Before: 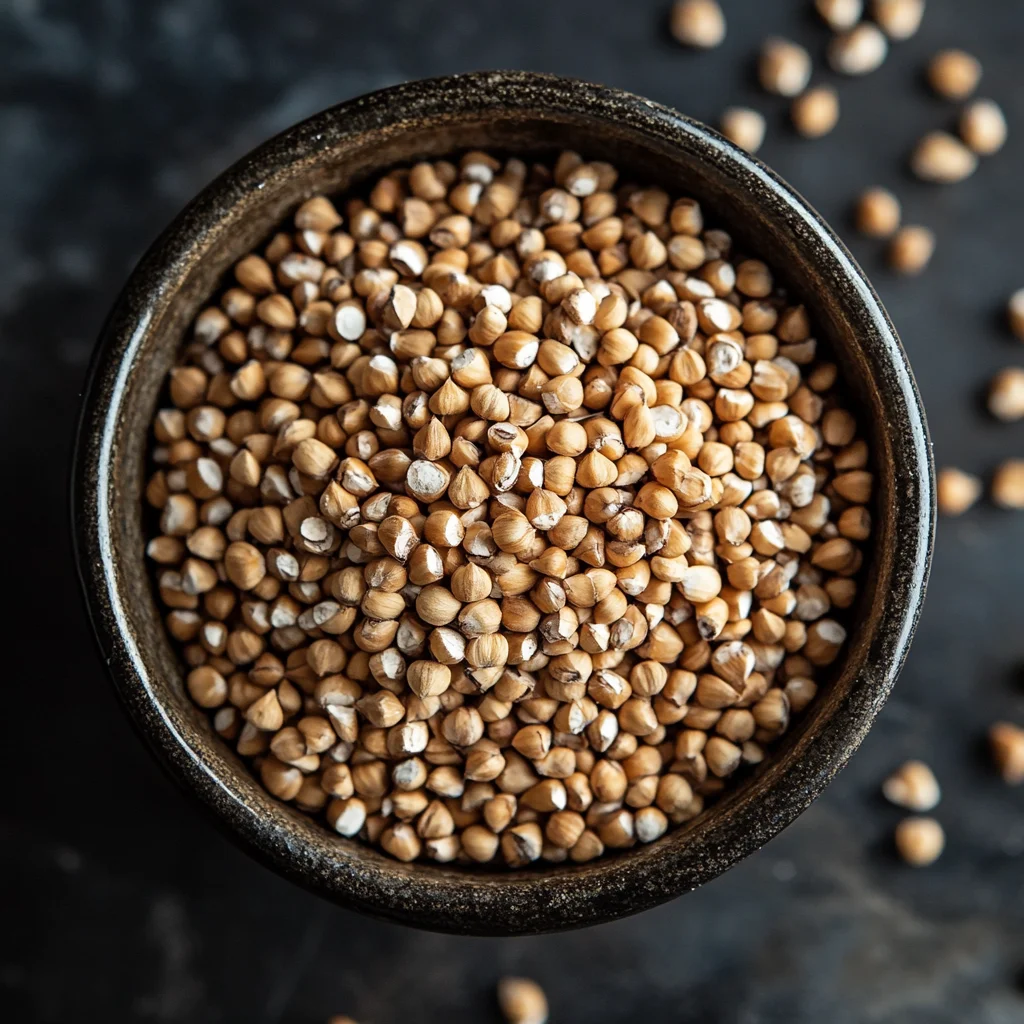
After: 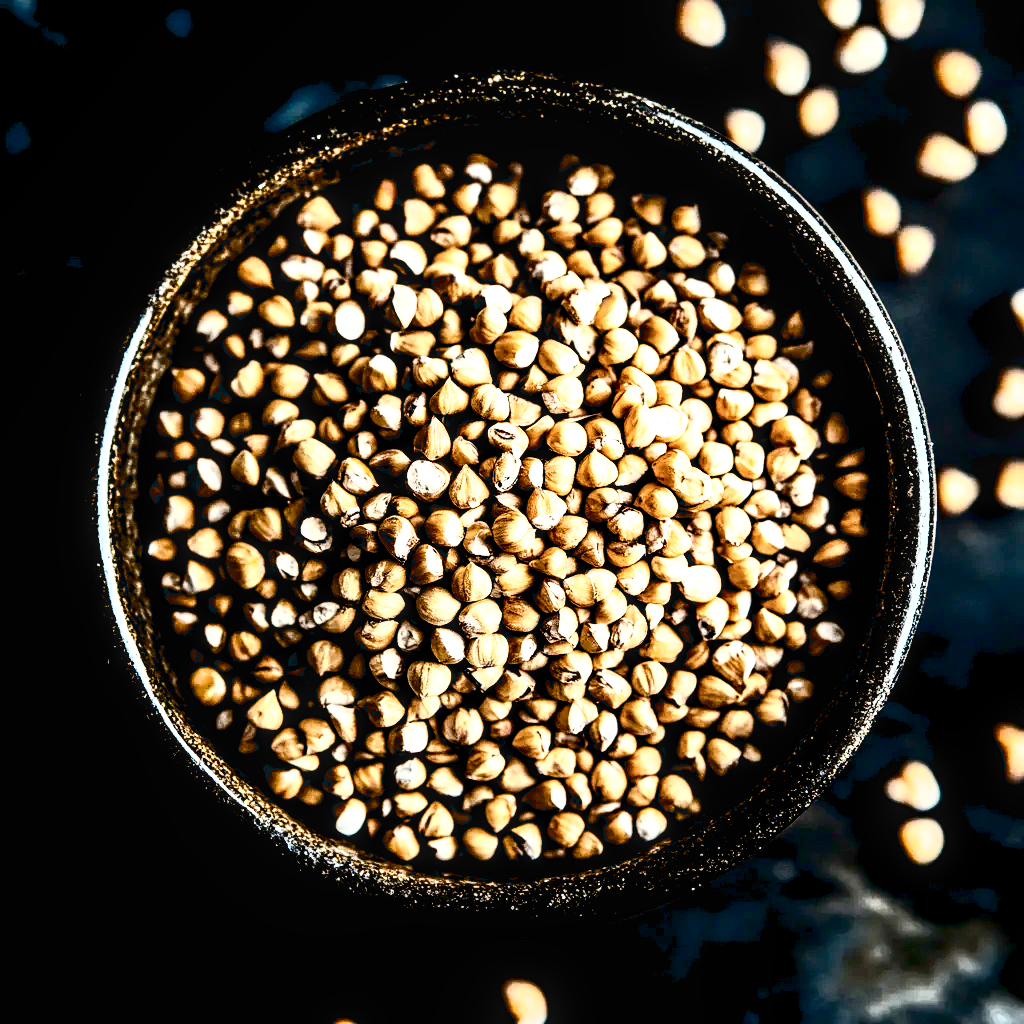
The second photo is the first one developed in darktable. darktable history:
shadows and highlights: white point adjustment 0.1, highlights -71.18, soften with gaussian
tone curve: curves: ch0 [(0, 0) (0.003, 0.004) (0.011, 0.006) (0.025, 0.008) (0.044, 0.012) (0.069, 0.017) (0.1, 0.021) (0.136, 0.029) (0.177, 0.043) (0.224, 0.062) (0.277, 0.108) (0.335, 0.166) (0.399, 0.301) (0.468, 0.467) (0.543, 0.64) (0.623, 0.803) (0.709, 0.908) (0.801, 0.969) (0.898, 0.988) (1, 1)], color space Lab, independent channels, preserve colors none
filmic rgb: black relative exposure -16 EV, white relative exposure 2.93 EV, threshold 5.99 EV, hardness 10, enable highlight reconstruction true
local contrast: highlights 60%, shadows 59%, detail 160%
exposure: black level correction 0.04, exposure 0.498 EV, compensate highlight preservation false
